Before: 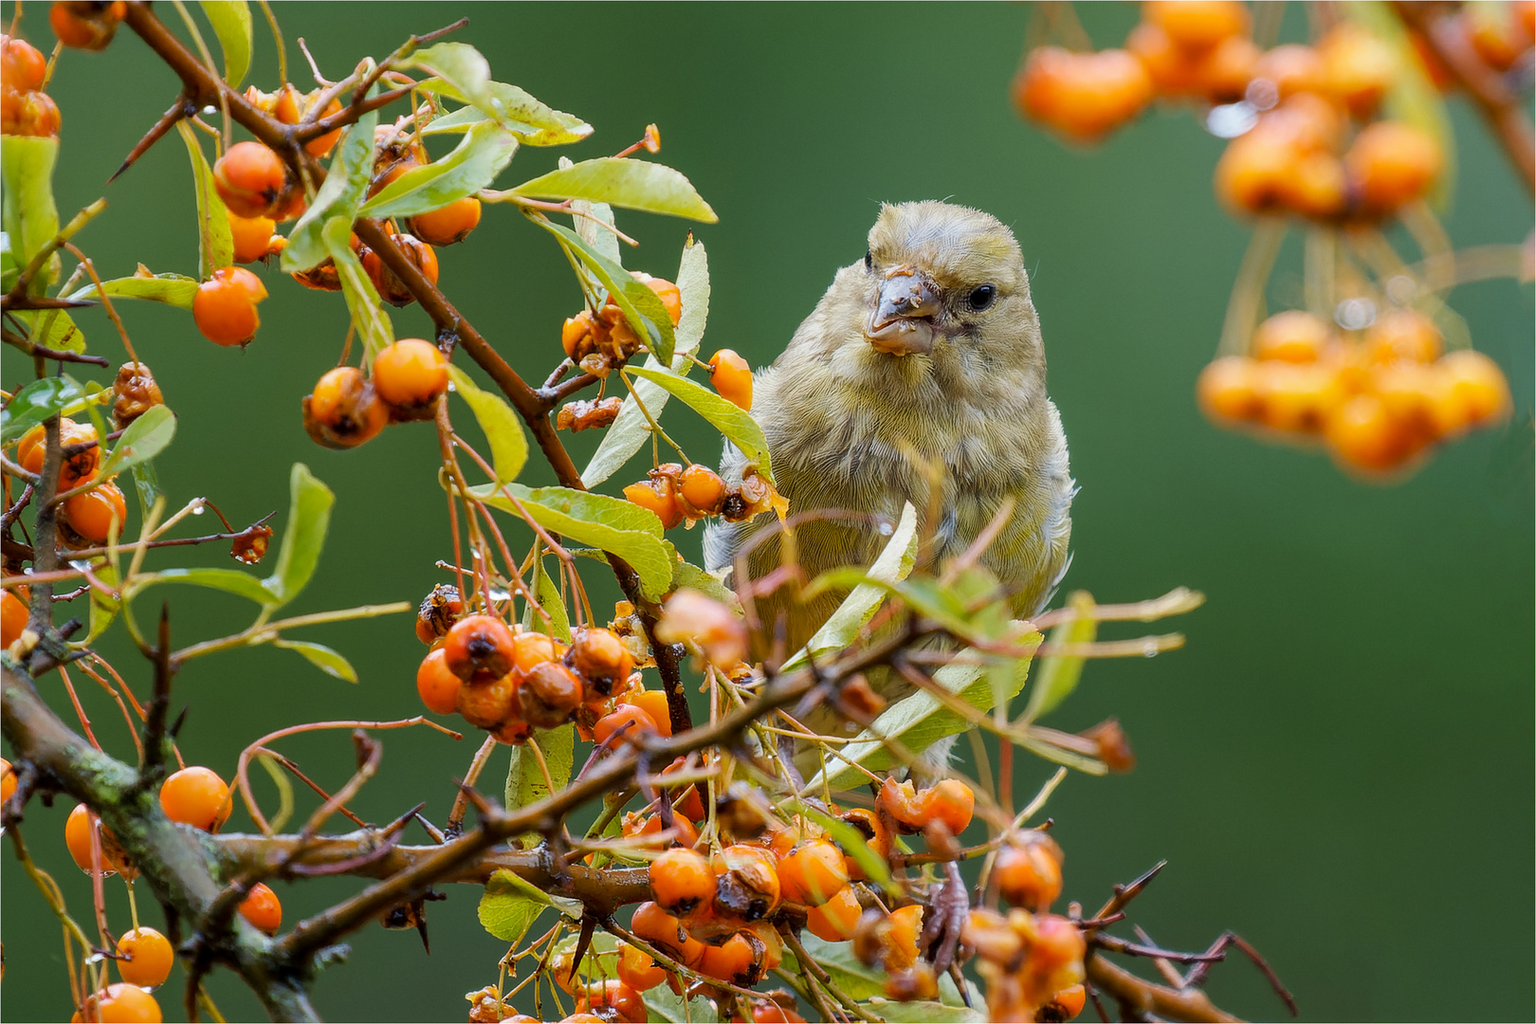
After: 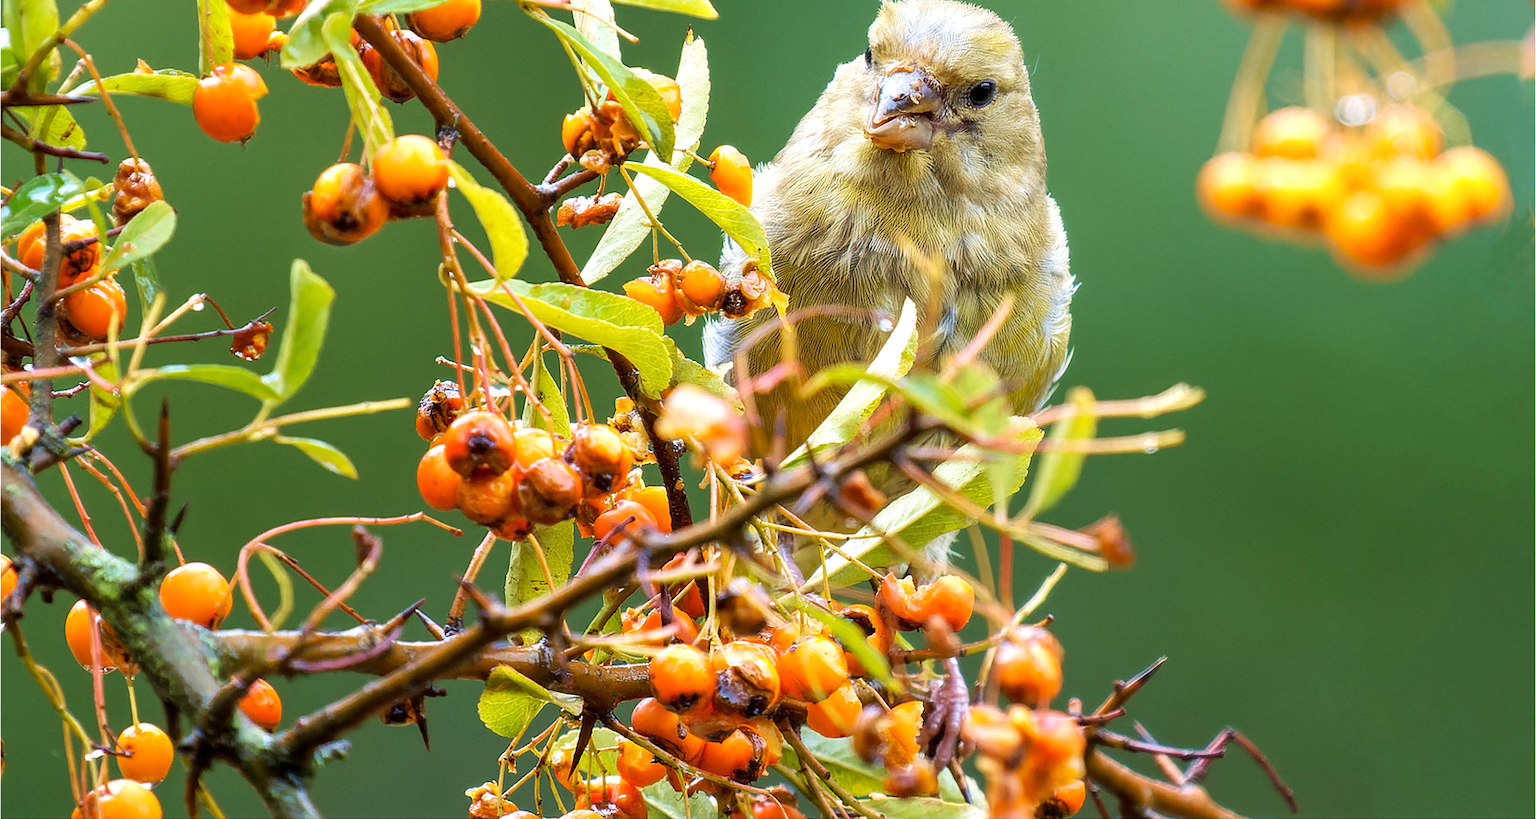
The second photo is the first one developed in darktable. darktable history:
crop and rotate: top 19.998%
exposure: black level correction 0, exposure 0.7 EV, compensate highlight preservation false
velvia: on, module defaults
